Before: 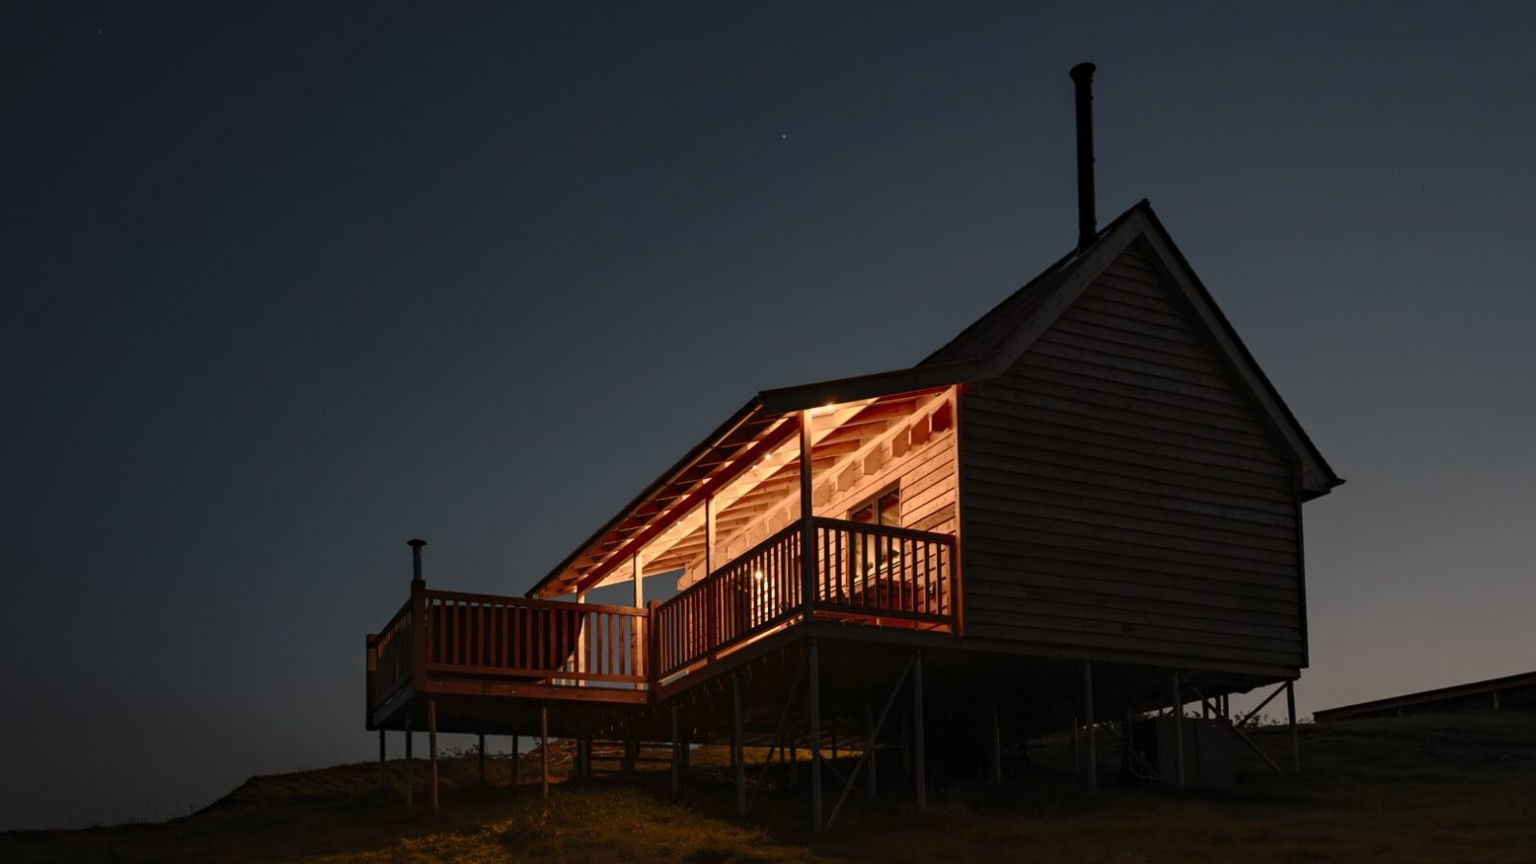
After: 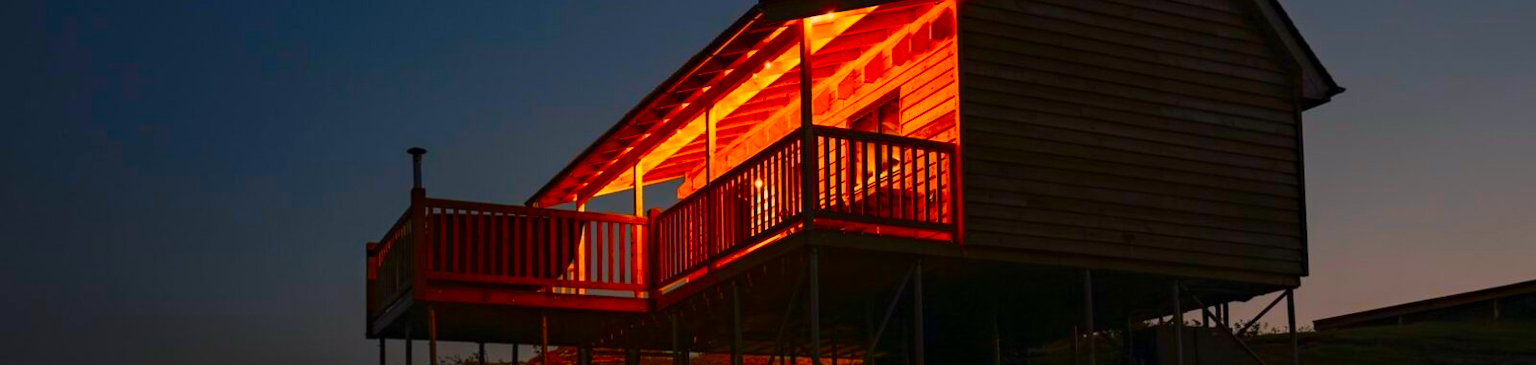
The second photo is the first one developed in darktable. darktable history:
color correction: highlights a* 1.65, highlights b* -1.76, saturation 2.52
crop: top 45.403%, bottom 12.224%
